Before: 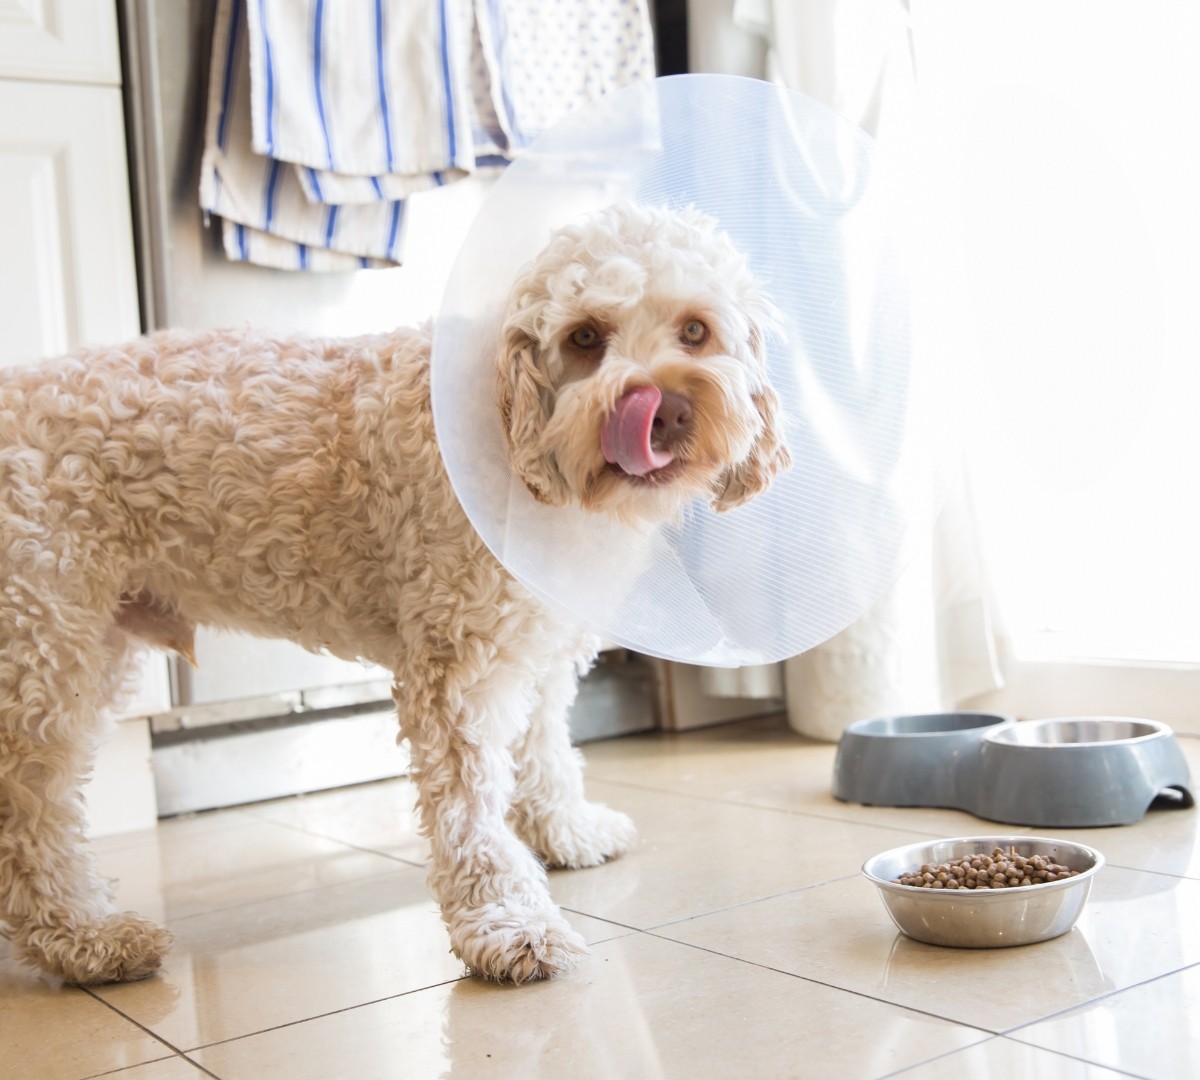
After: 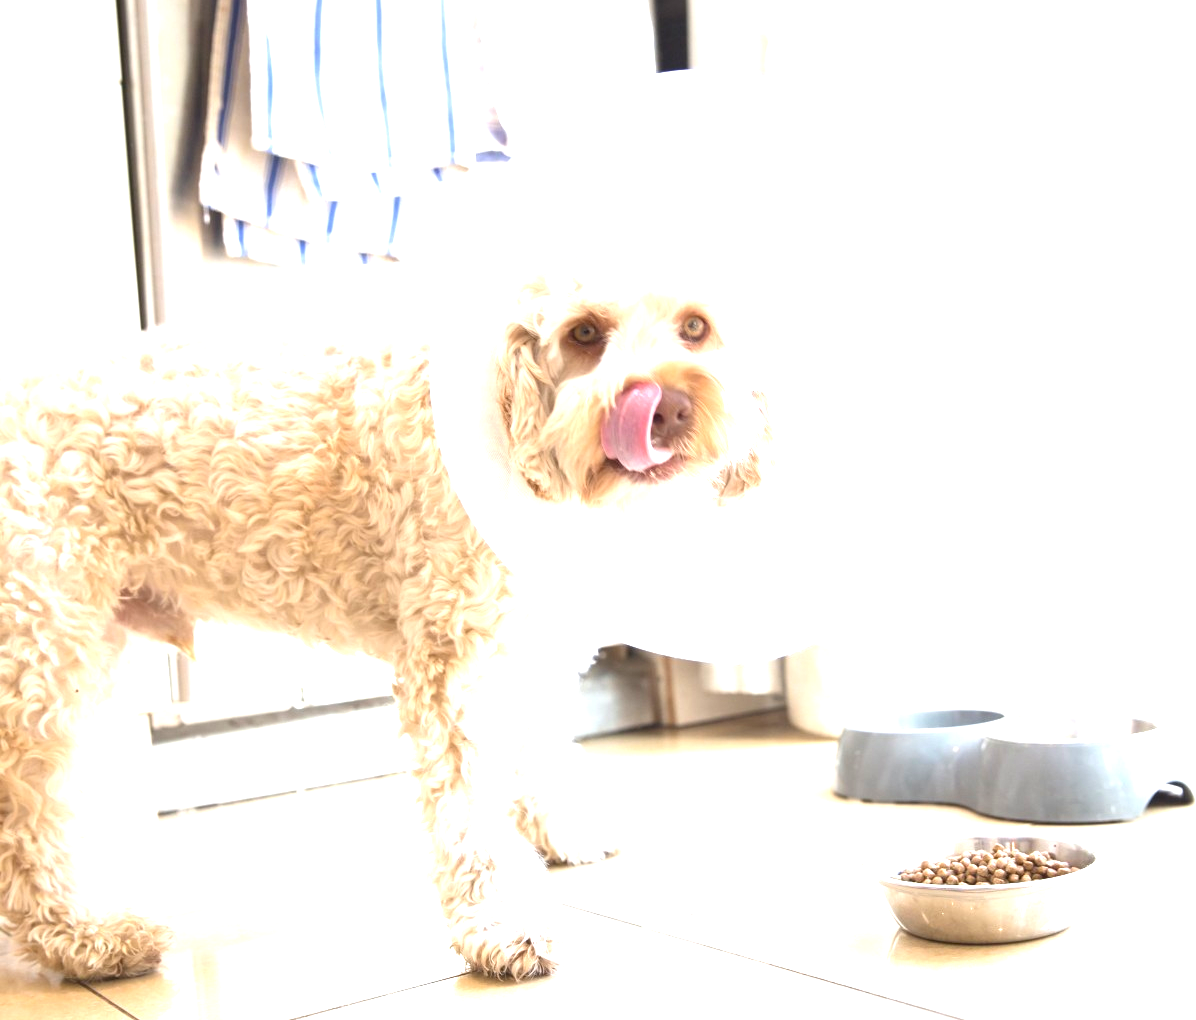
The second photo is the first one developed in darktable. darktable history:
crop: top 0.448%, right 0.264%, bottom 5.045%
exposure: black level correction 0, exposure 1.5 EV, compensate highlight preservation false
